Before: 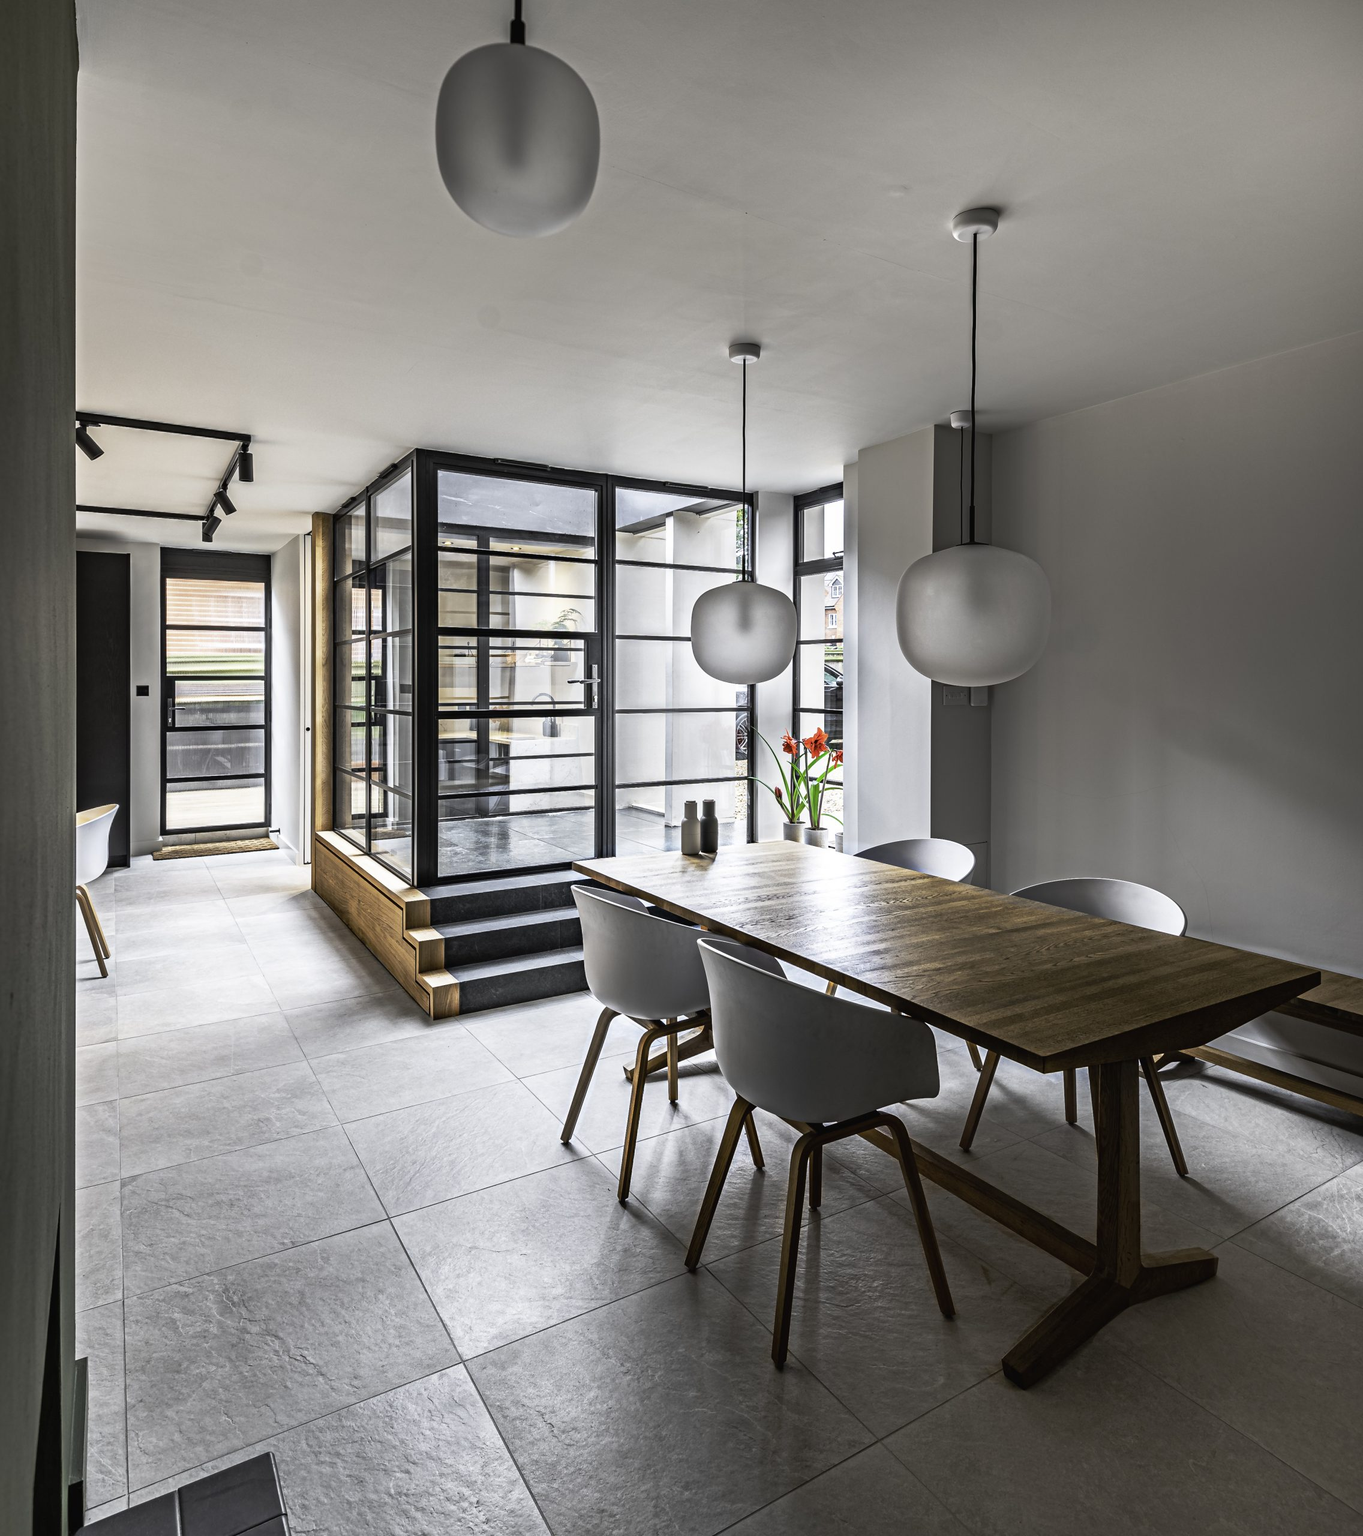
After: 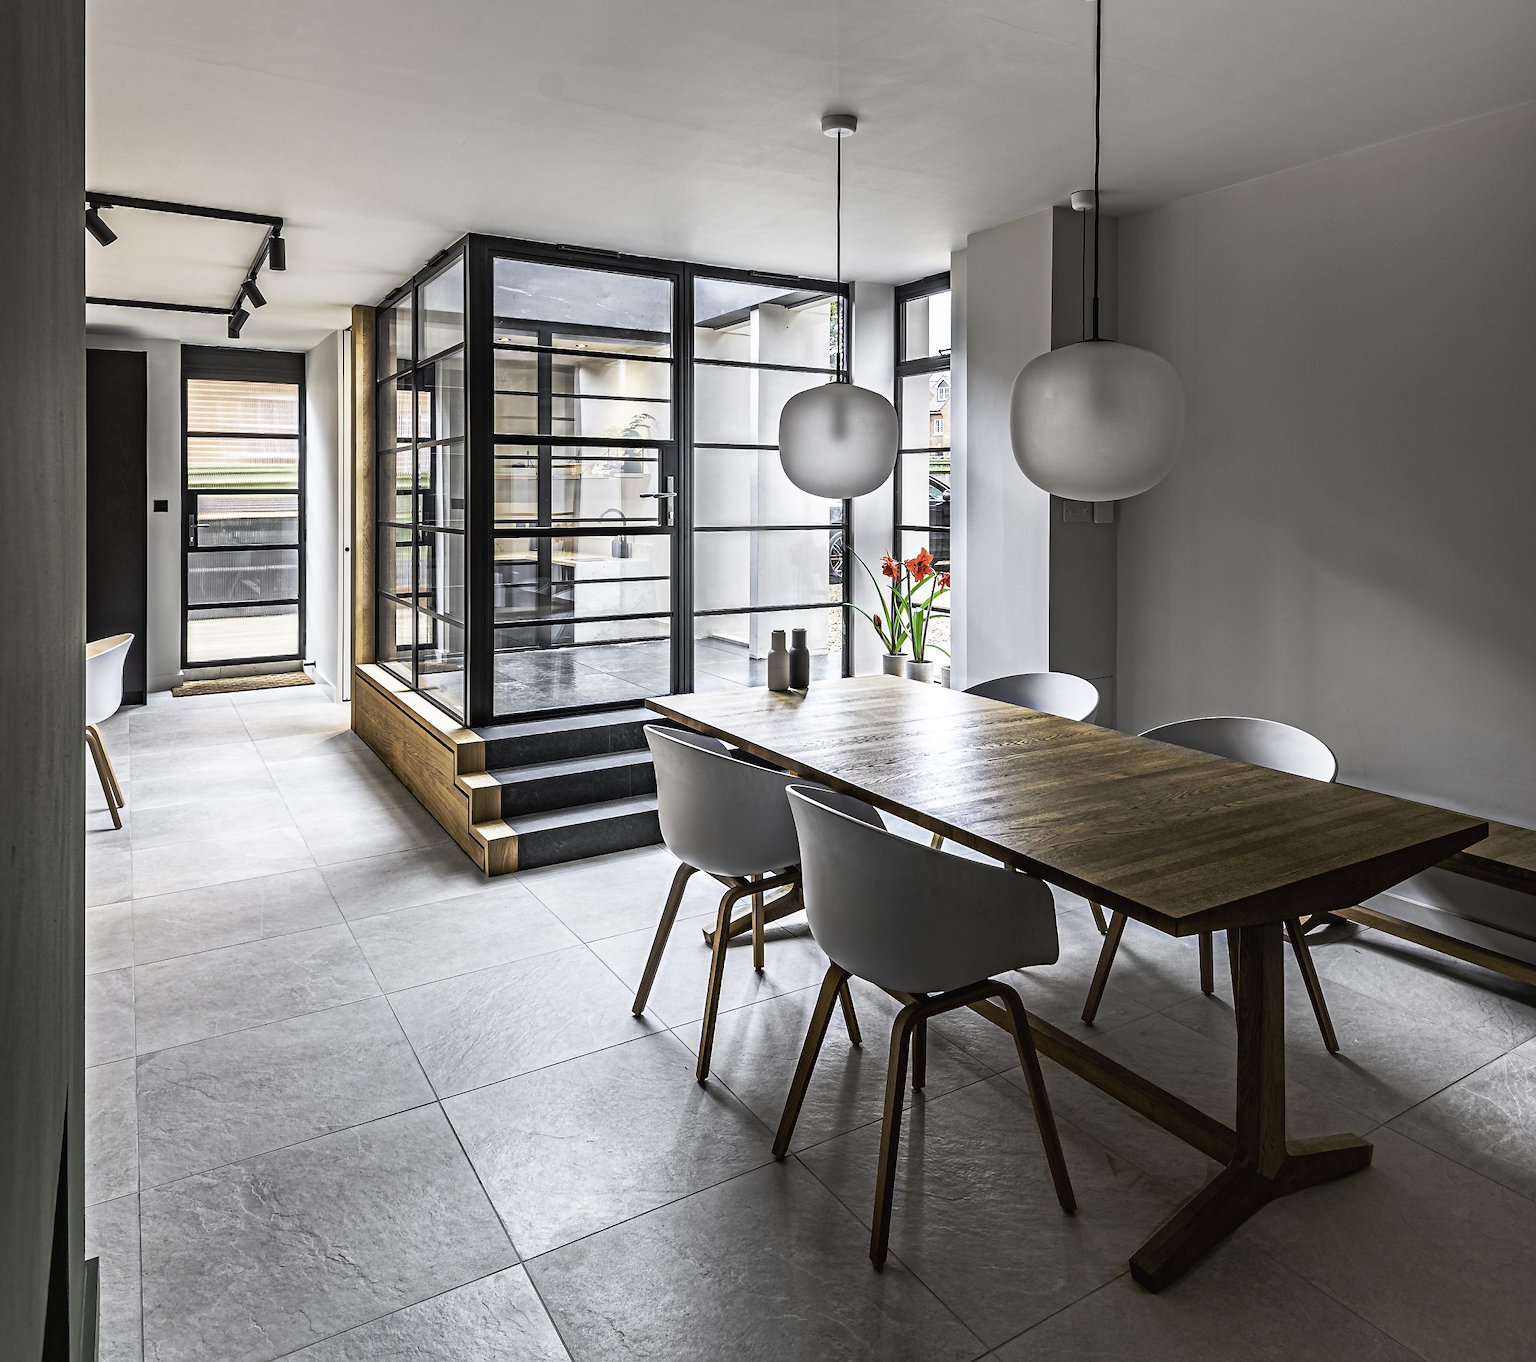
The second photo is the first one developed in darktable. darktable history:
sharpen: radius 1, threshold 1
crop and rotate: top 15.774%, bottom 5.506%
